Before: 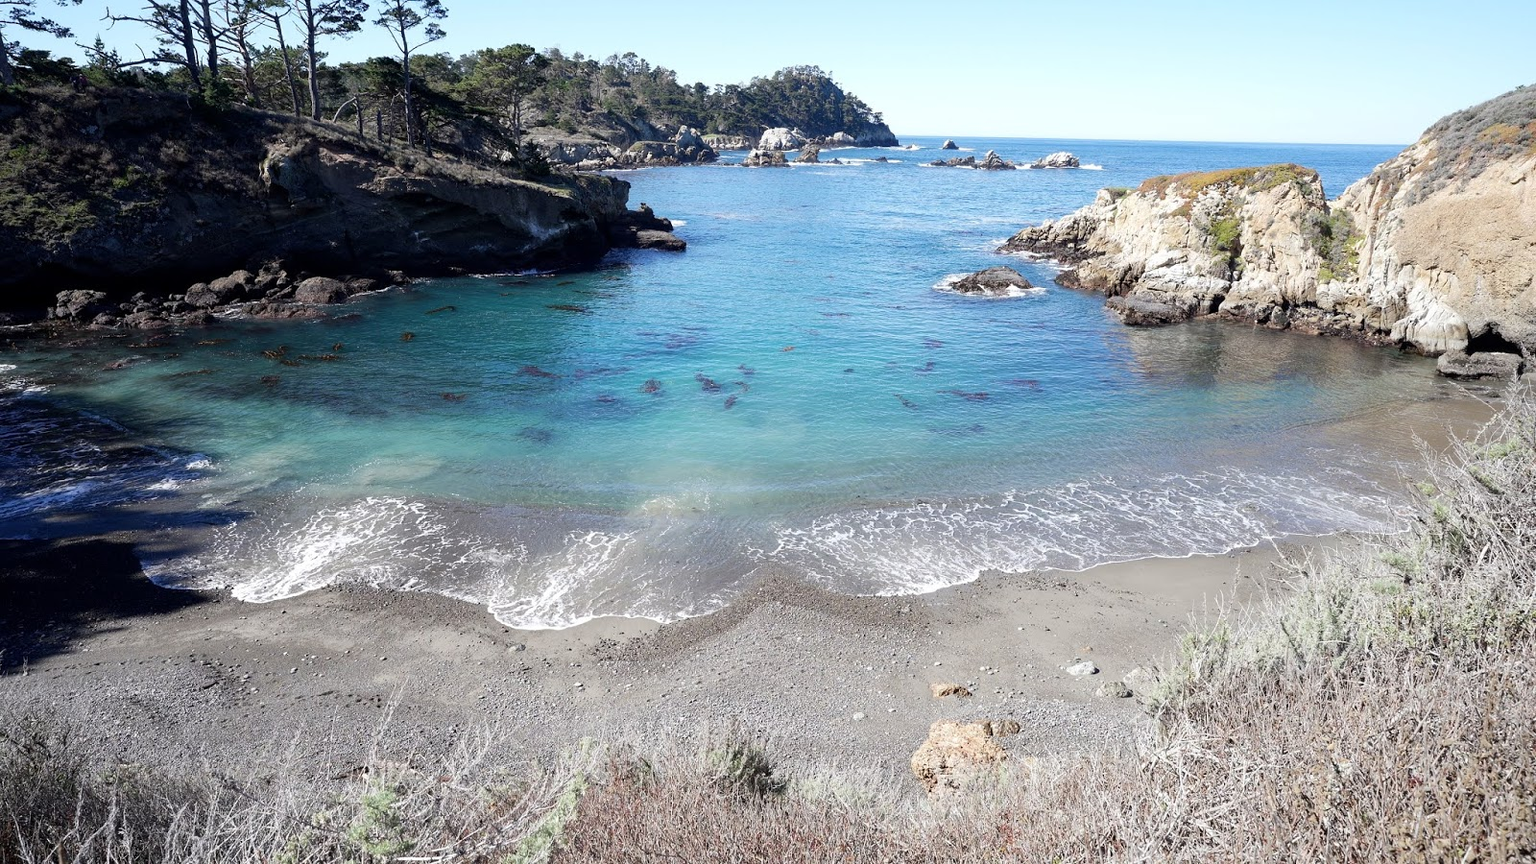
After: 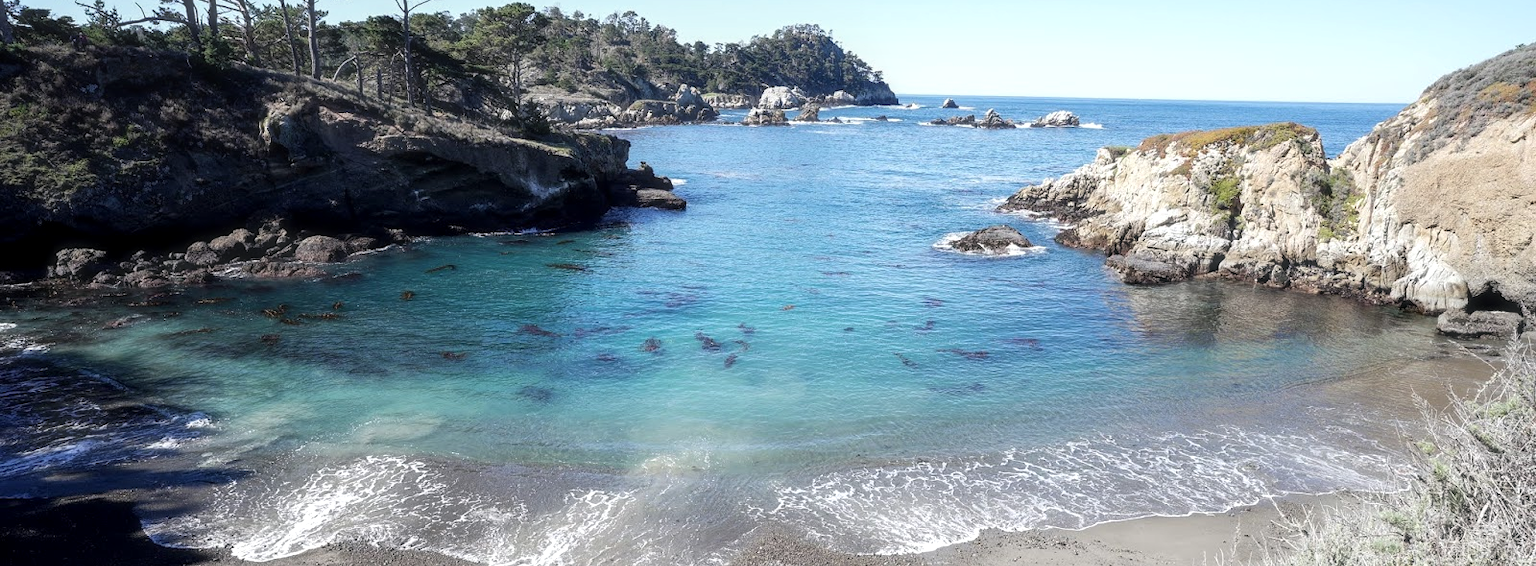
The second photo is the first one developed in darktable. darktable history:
haze removal: strength -0.058, compatibility mode true, adaptive false
crop and rotate: top 4.857%, bottom 29.522%
local contrast: on, module defaults
